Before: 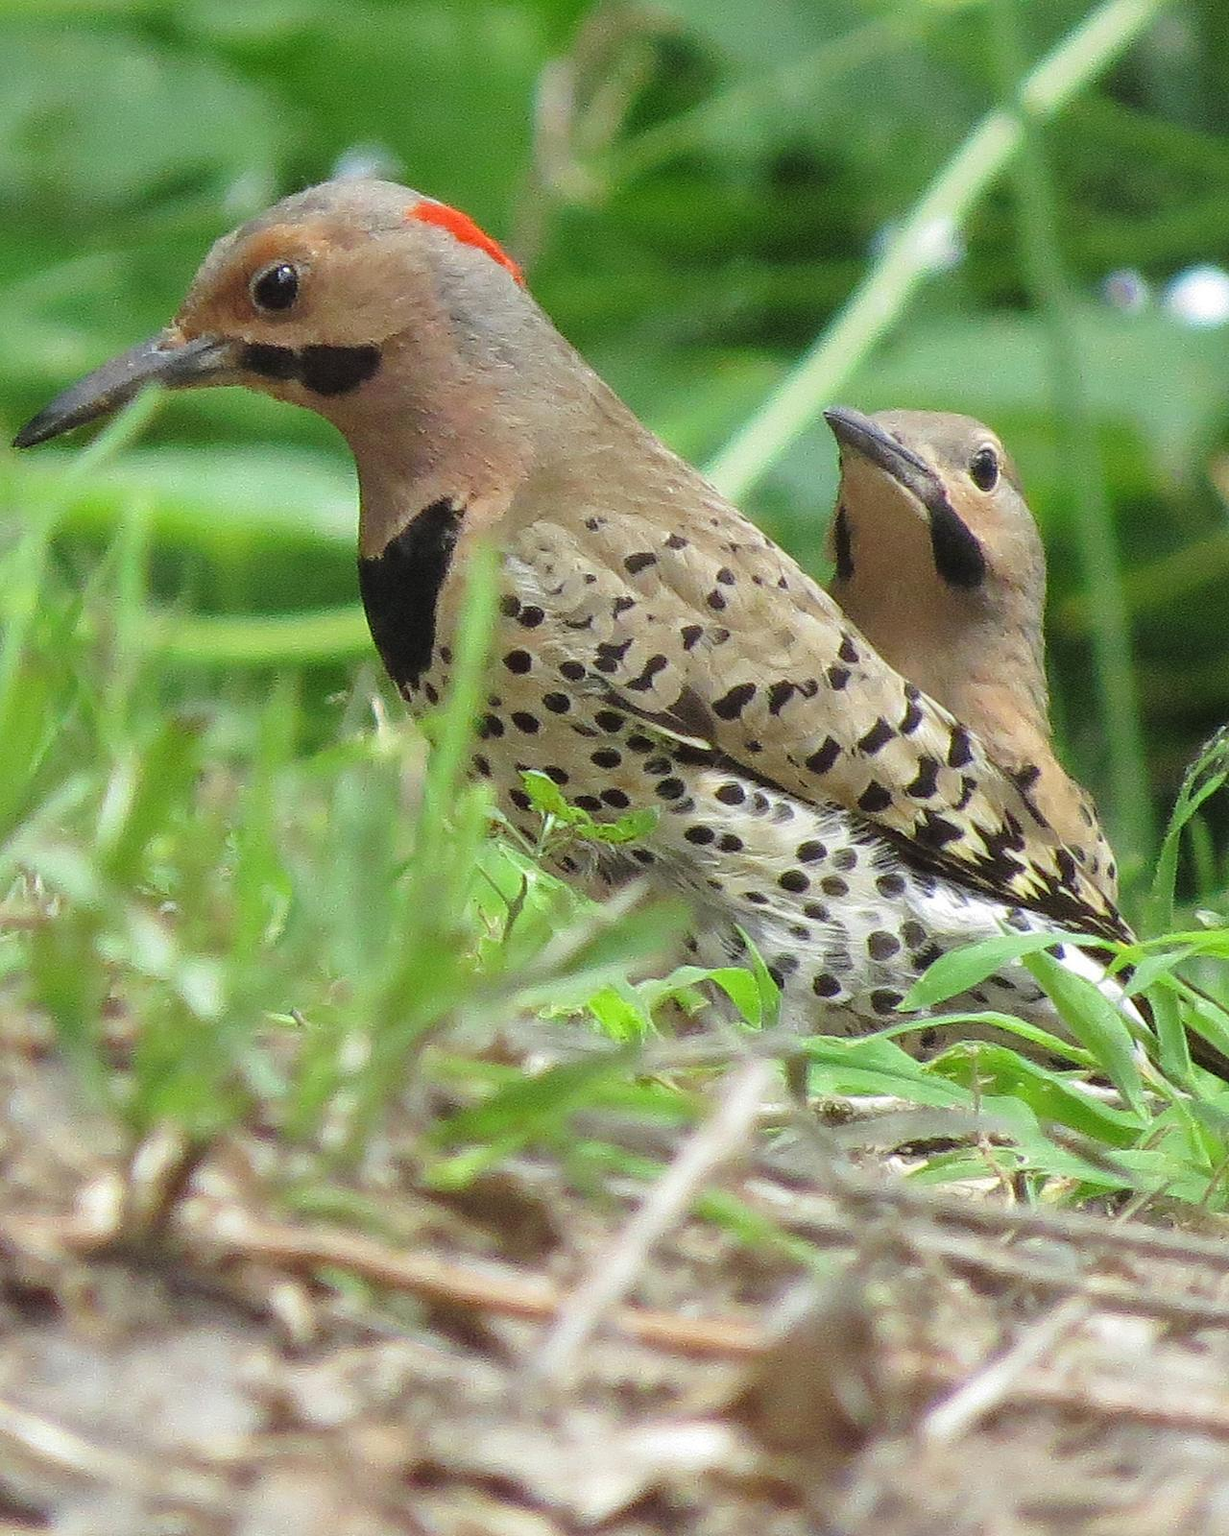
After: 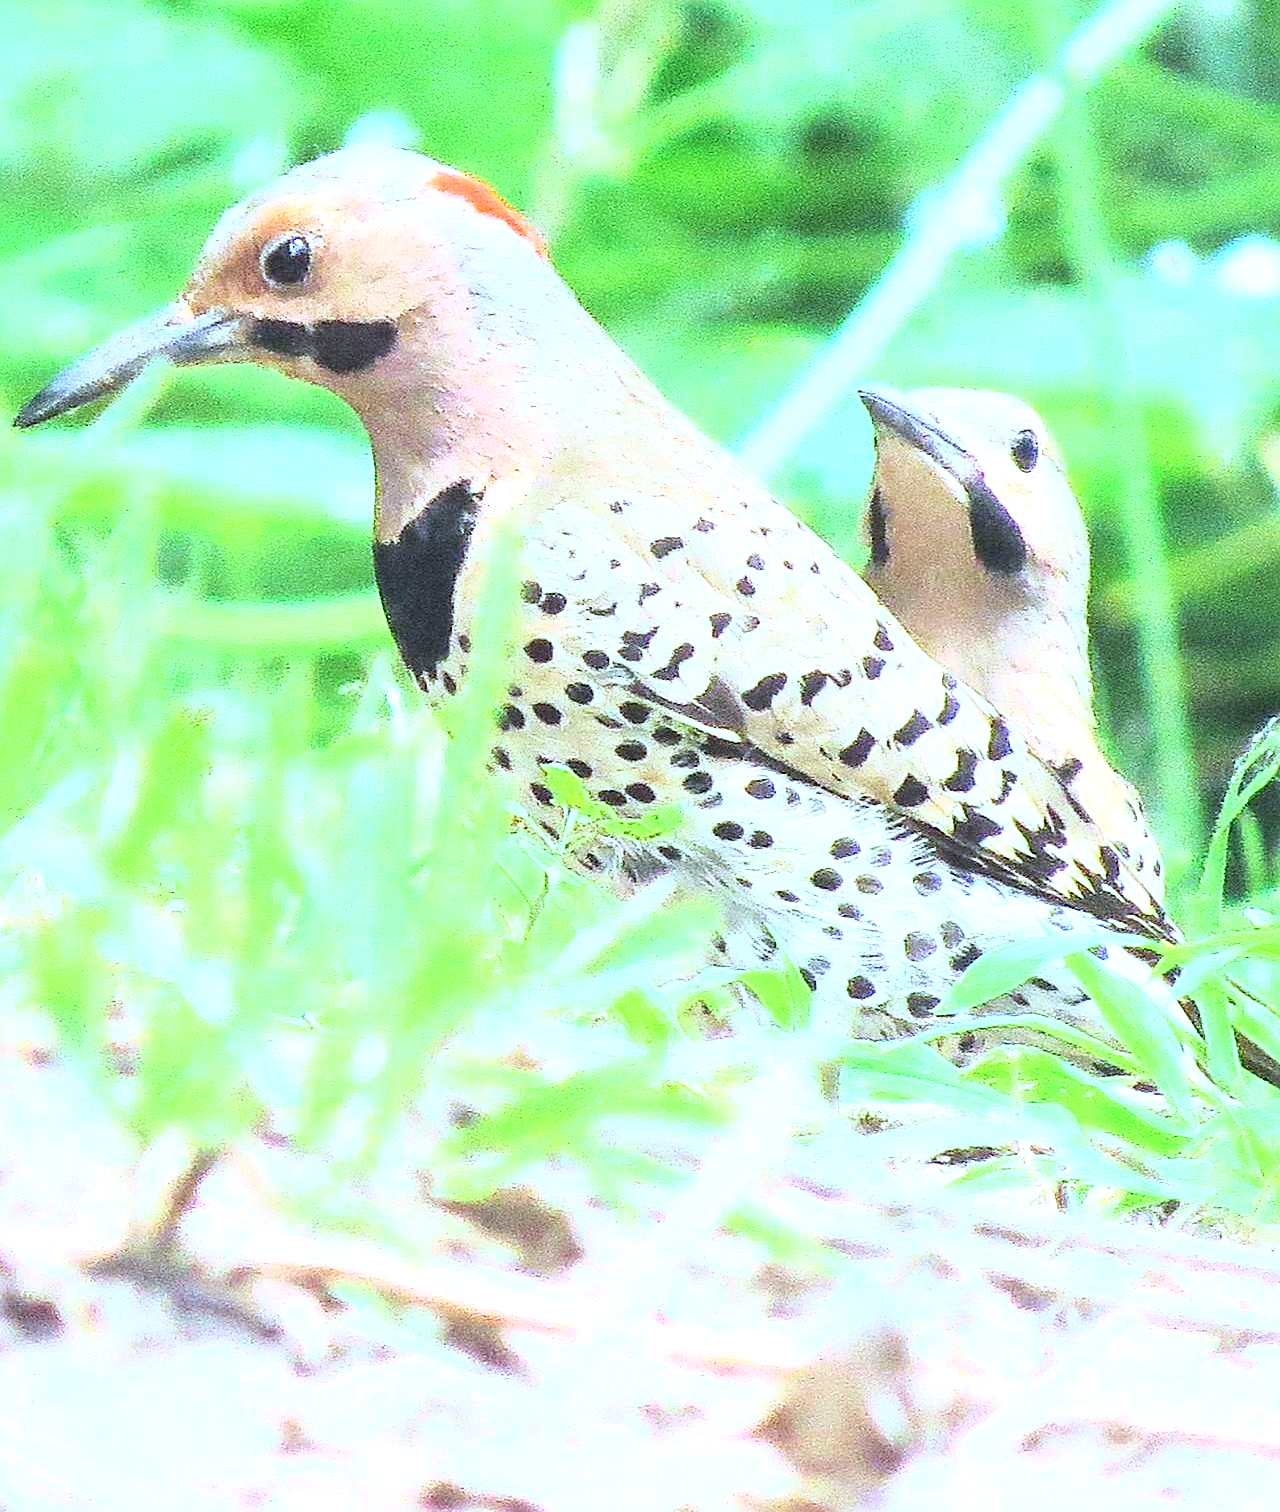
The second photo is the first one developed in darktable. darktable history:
crop and rotate: top 2.479%, bottom 3.018%
white balance: red 0.948, green 1.02, blue 1.176
sharpen: on, module defaults
base curve: curves: ch0 [(0, 0) (0.557, 0.834) (1, 1)]
exposure: black level correction 0, exposure 1.5 EV, compensate exposure bias true, compensate highlight preservation false
color calibration: x 0.367, y 0.379, temperature 4395.86 K
